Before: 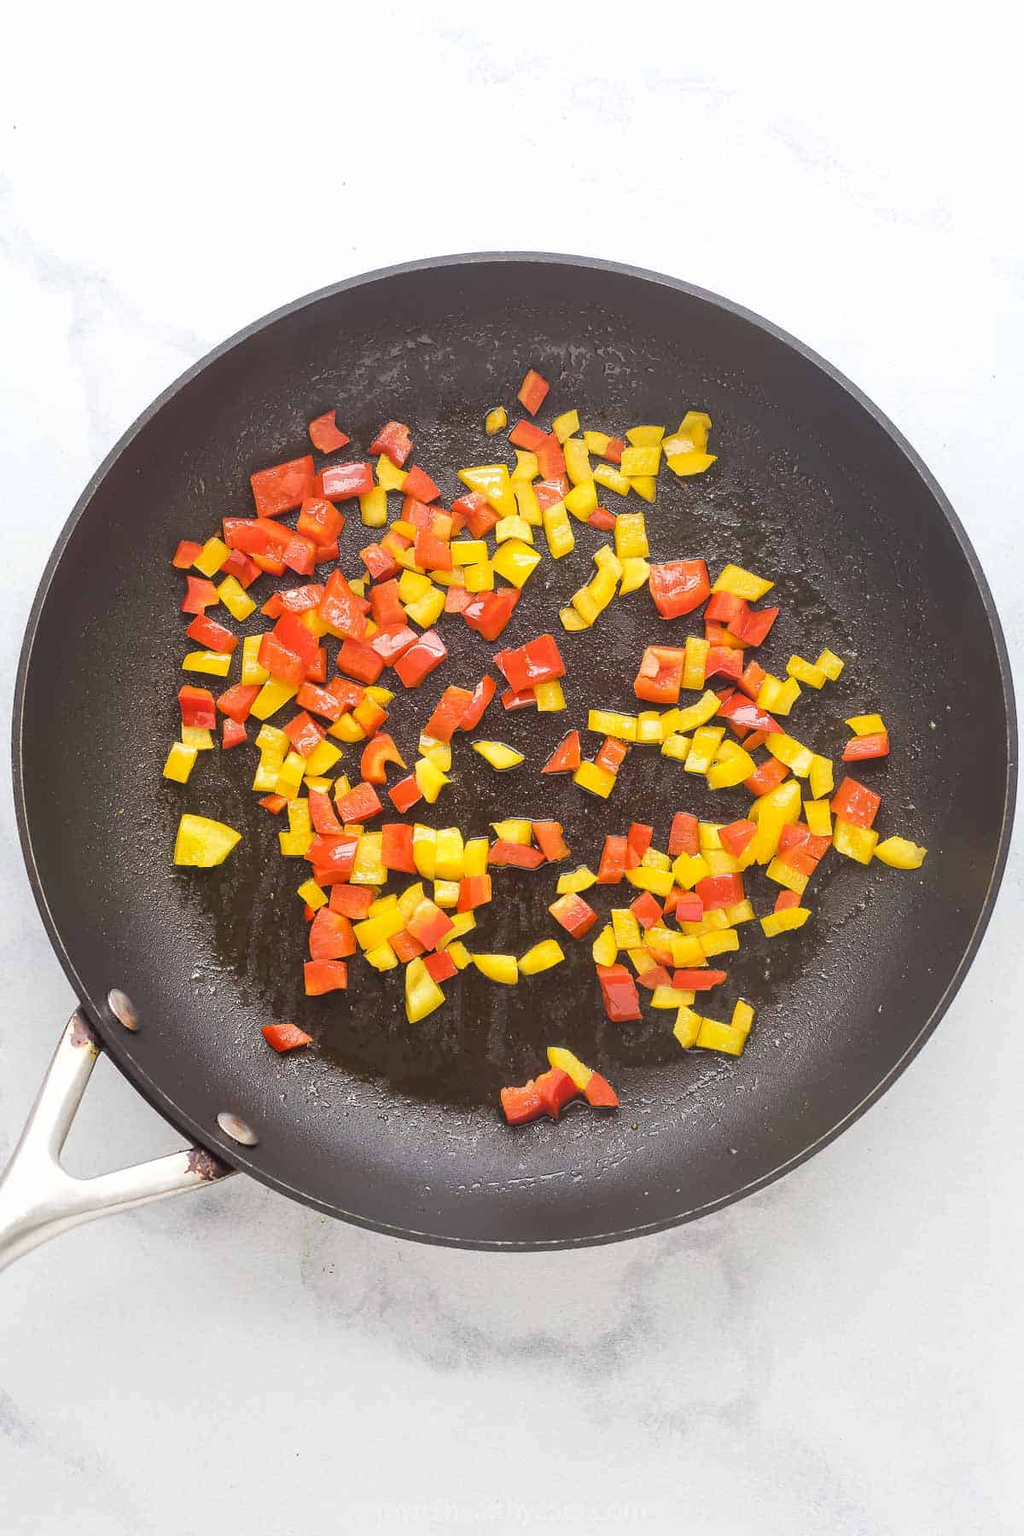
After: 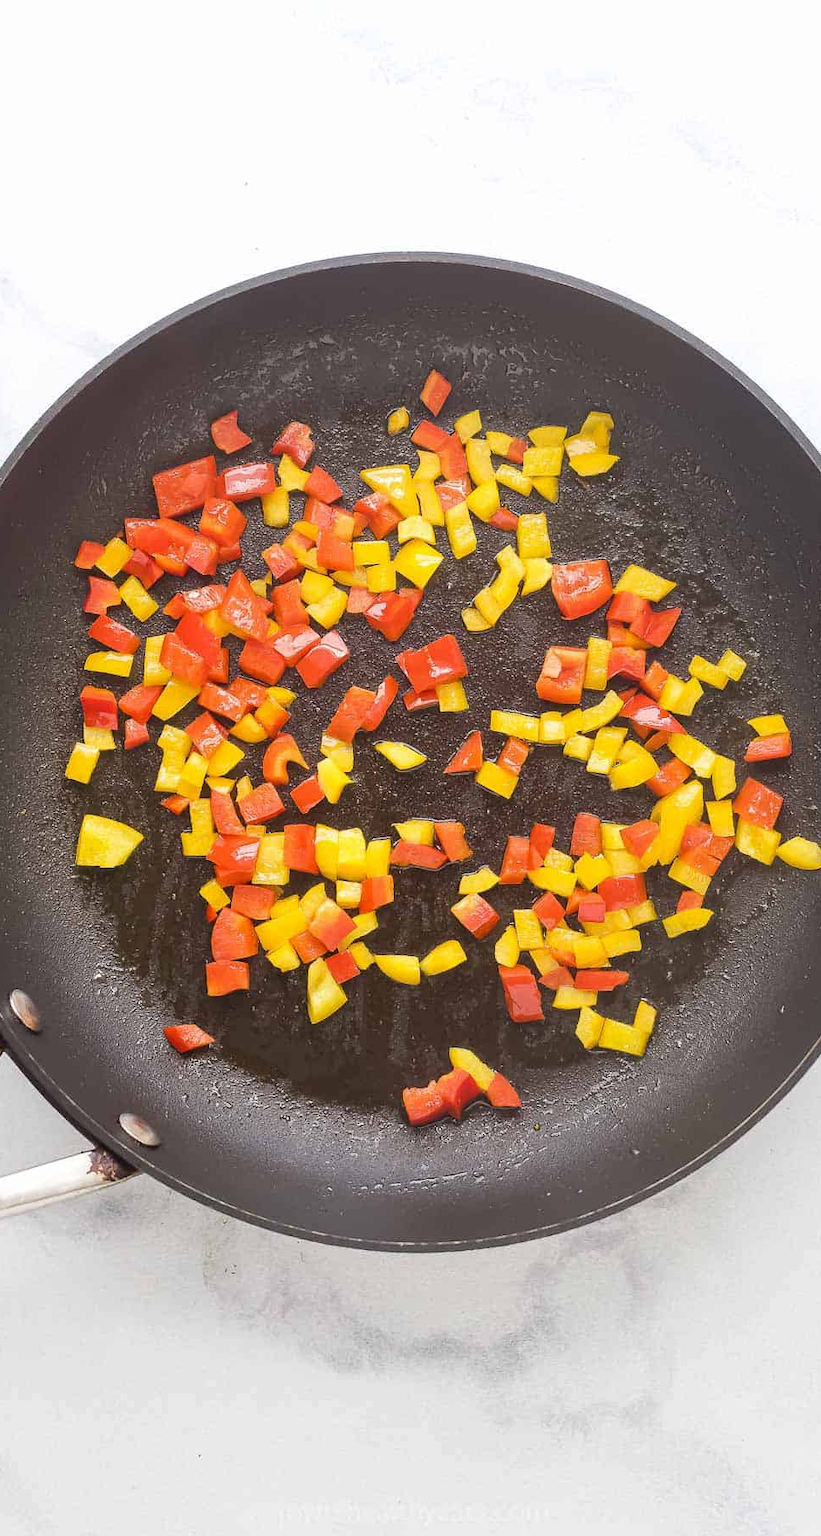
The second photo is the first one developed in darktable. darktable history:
crop and rotate: left 9.597%, right 10.195%
white balance: emerald 1
